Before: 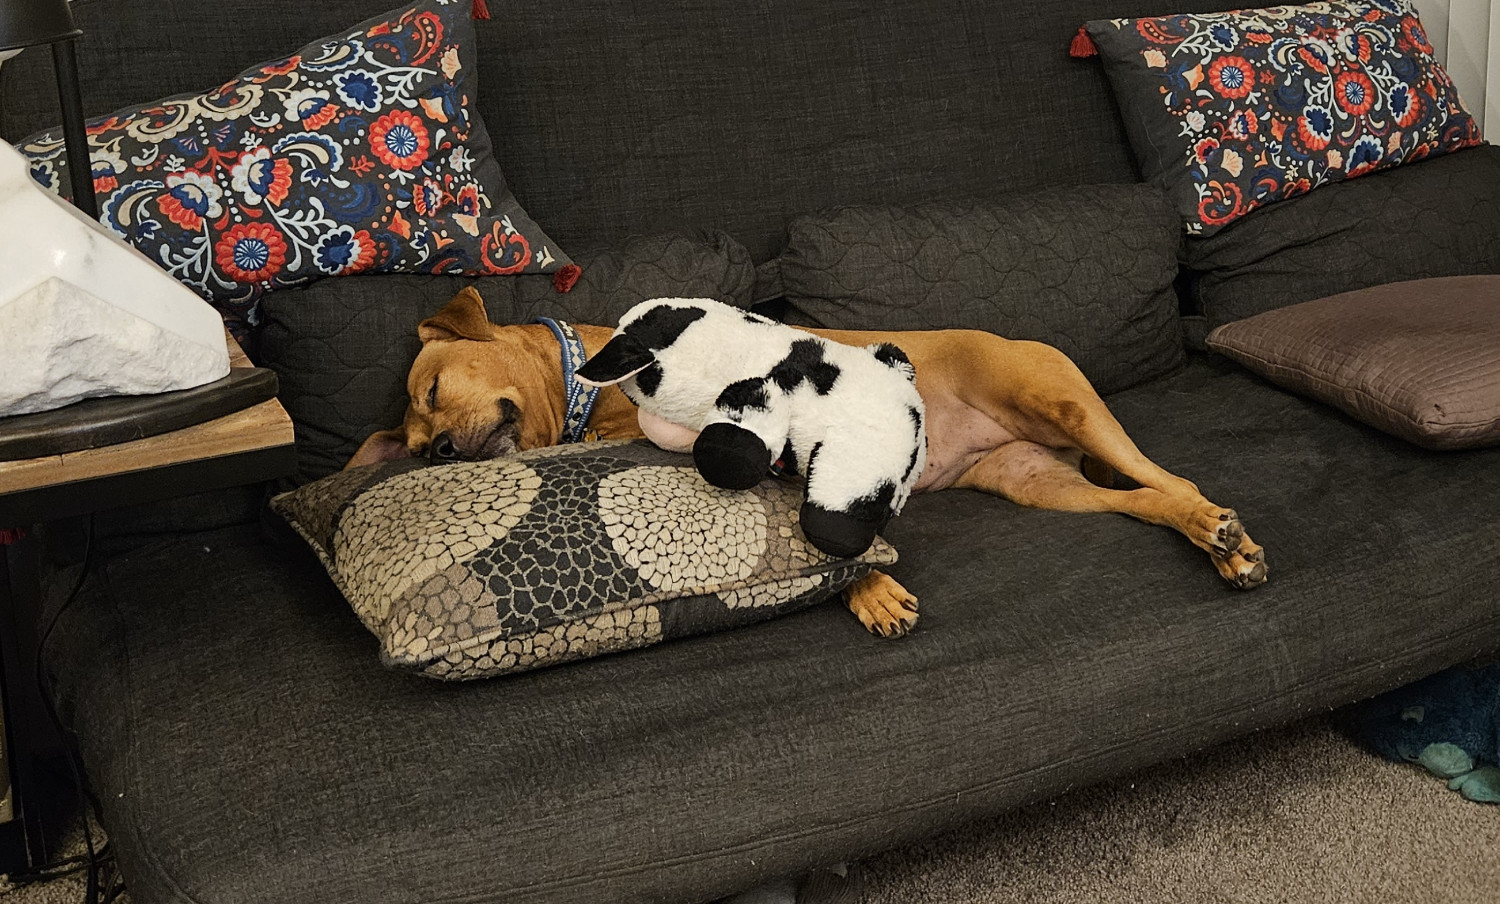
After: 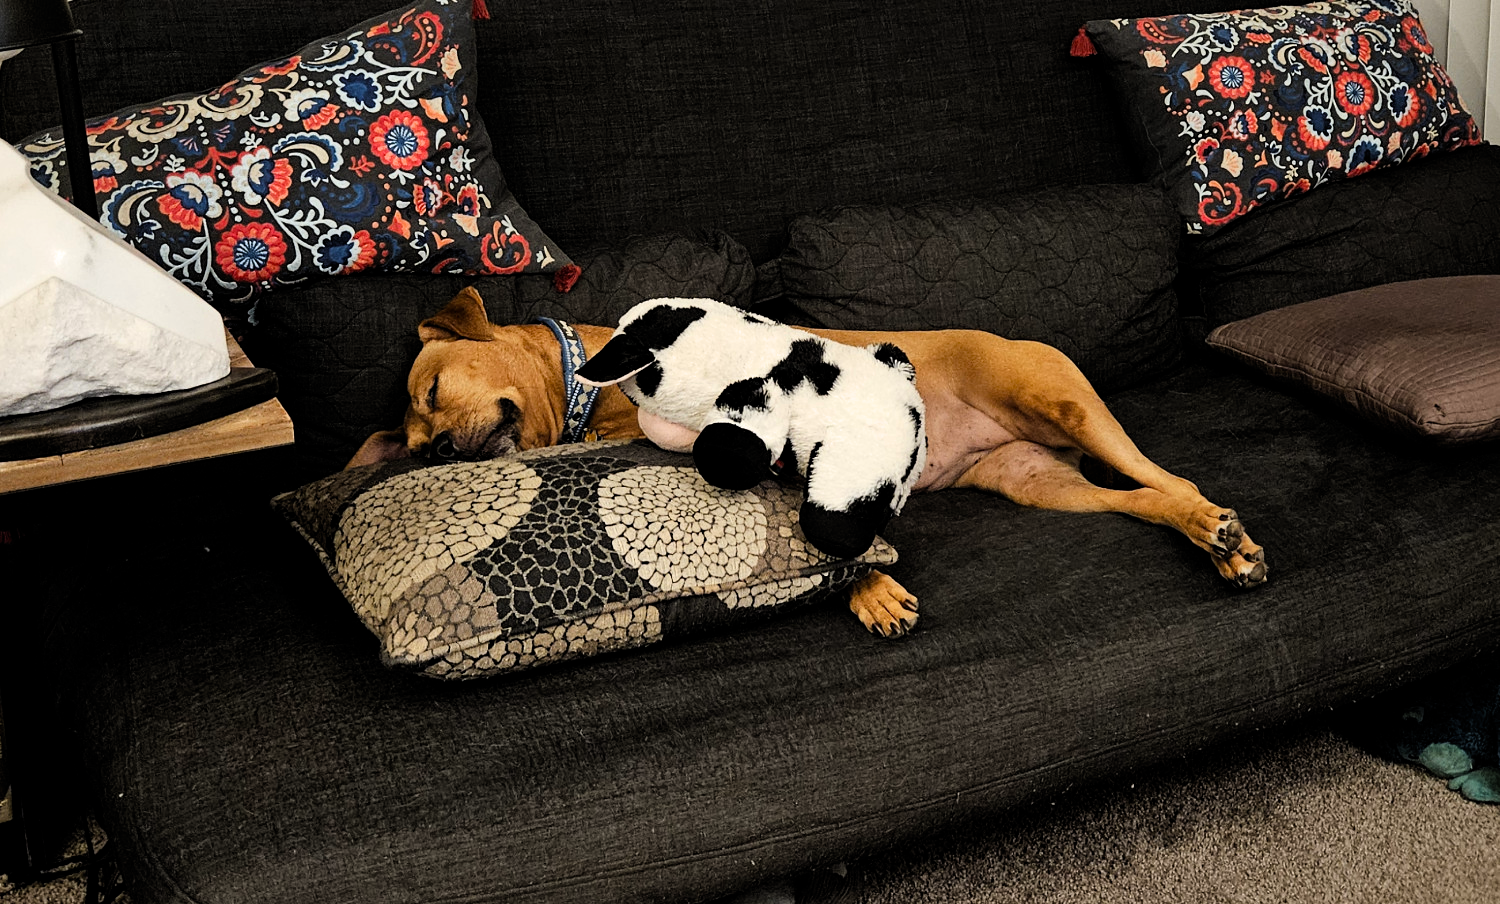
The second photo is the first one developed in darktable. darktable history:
filmic rgb: black relative exposure -8.73 EV, white relative exposure 2.7 EV, target black luminance 0%, target white luminance 99.993%, hardness 6.27, latitude 75.68%, contrast 1.322, highlights saturation mix -4.67%, color science v6 (2022), iterations of high-quality reconstruction 0
